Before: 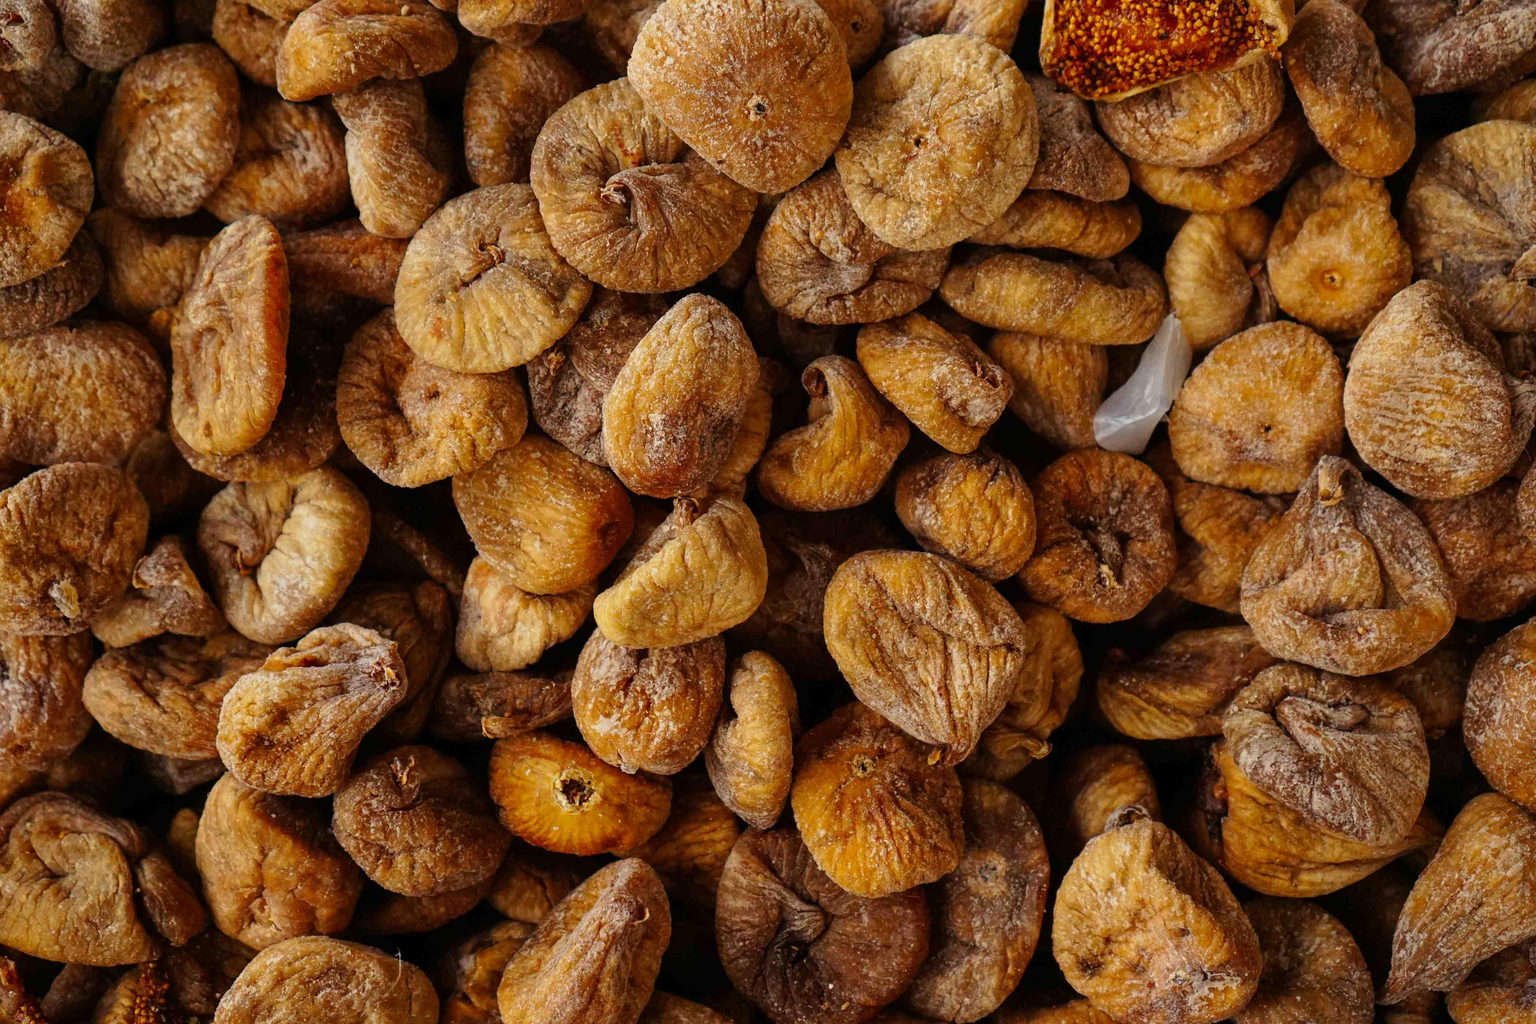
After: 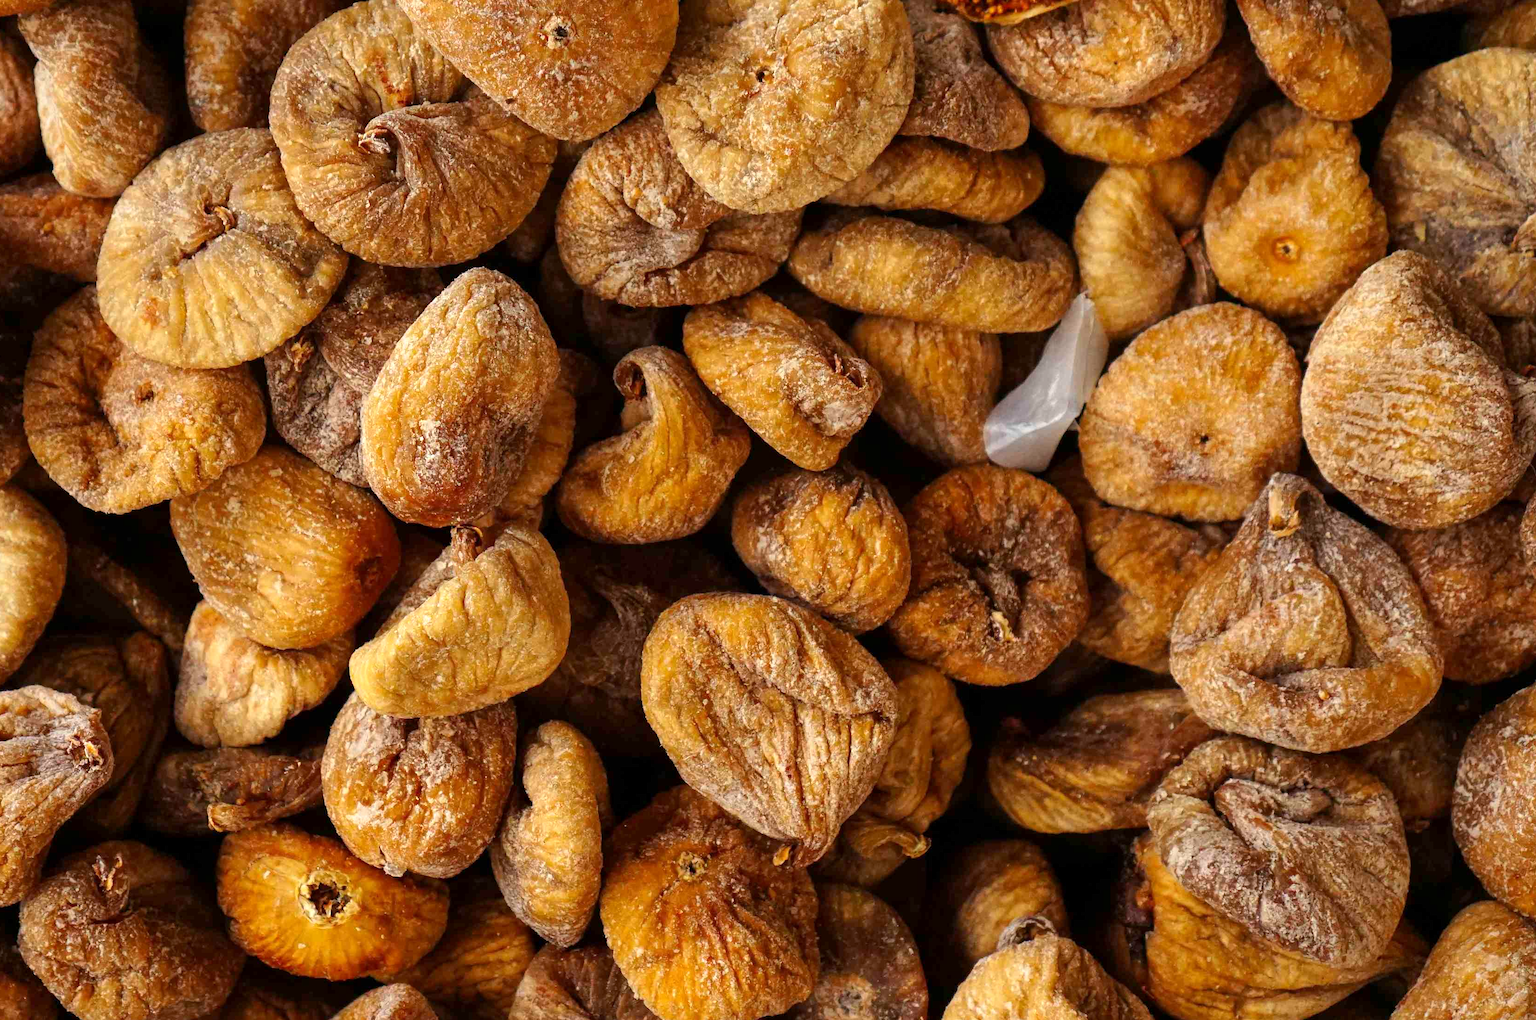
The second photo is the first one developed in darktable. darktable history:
exposure: black level correction 0.001, exposure 0.498 EV, compensate highlight preservation false
crop and rotate: left 20.722%, top 8.091%, right 0.42%, bottom 13.298%
